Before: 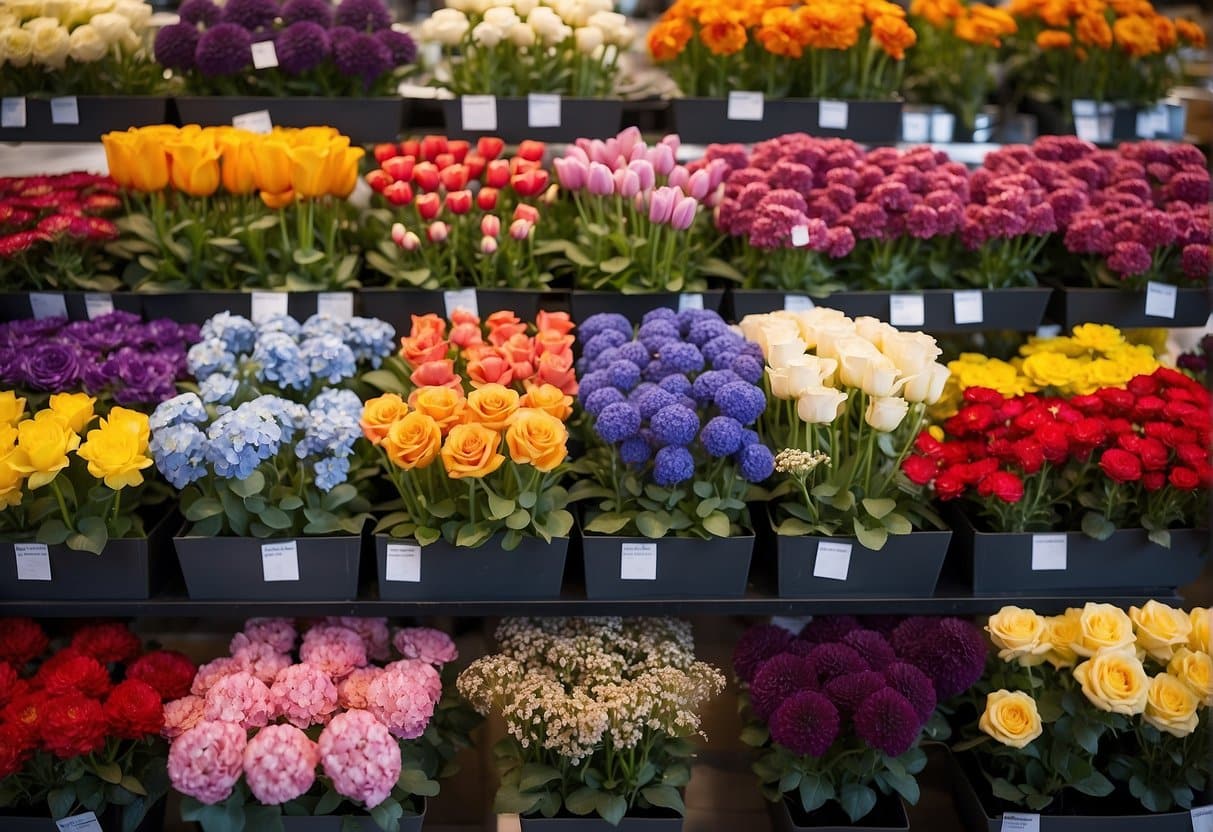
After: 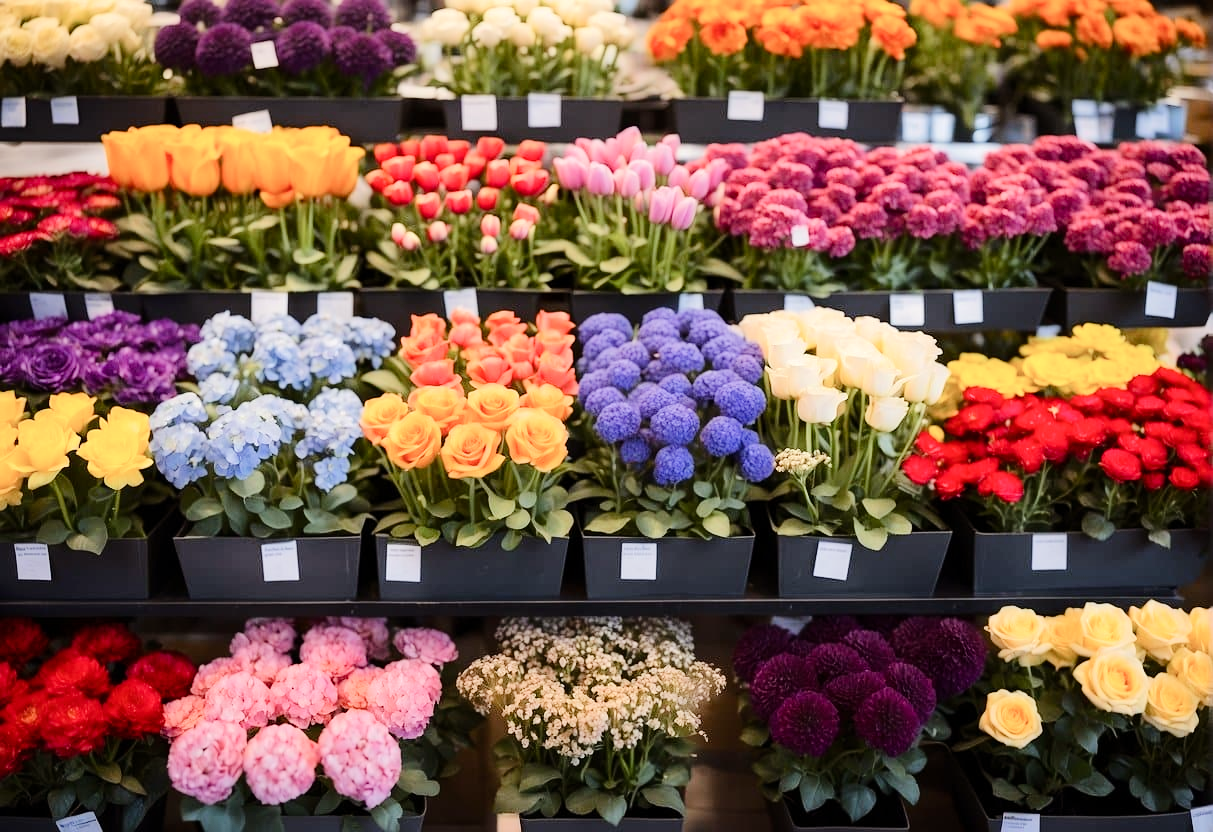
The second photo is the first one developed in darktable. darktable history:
tone equalizer: -7 EV 0.165 EV, -6 EV 0.577 EV, -5 EV 1.15 EV, -4 EV 1.29 EV, -3 EV 1.14 EV, -2 EV 0.6 EV, -1 EV 0.146 EV, edges refinement/feathering 500, mask exposure compensation -1.57 EV, preserve details no
color balance rgb: power › luminance -3.749%, power › chroma 0.56%, power › hue 42.79°, white fulcrum 0.078 EV, perceptual saturation grading › global saturation 0.356%, perceptual saturation grading › highlights -15.484%, perceptual saturation grading › shadows 25.168%, global vibrance -24.047%
exposure: exposure -0.042 EV, compensate highlight preservation false
